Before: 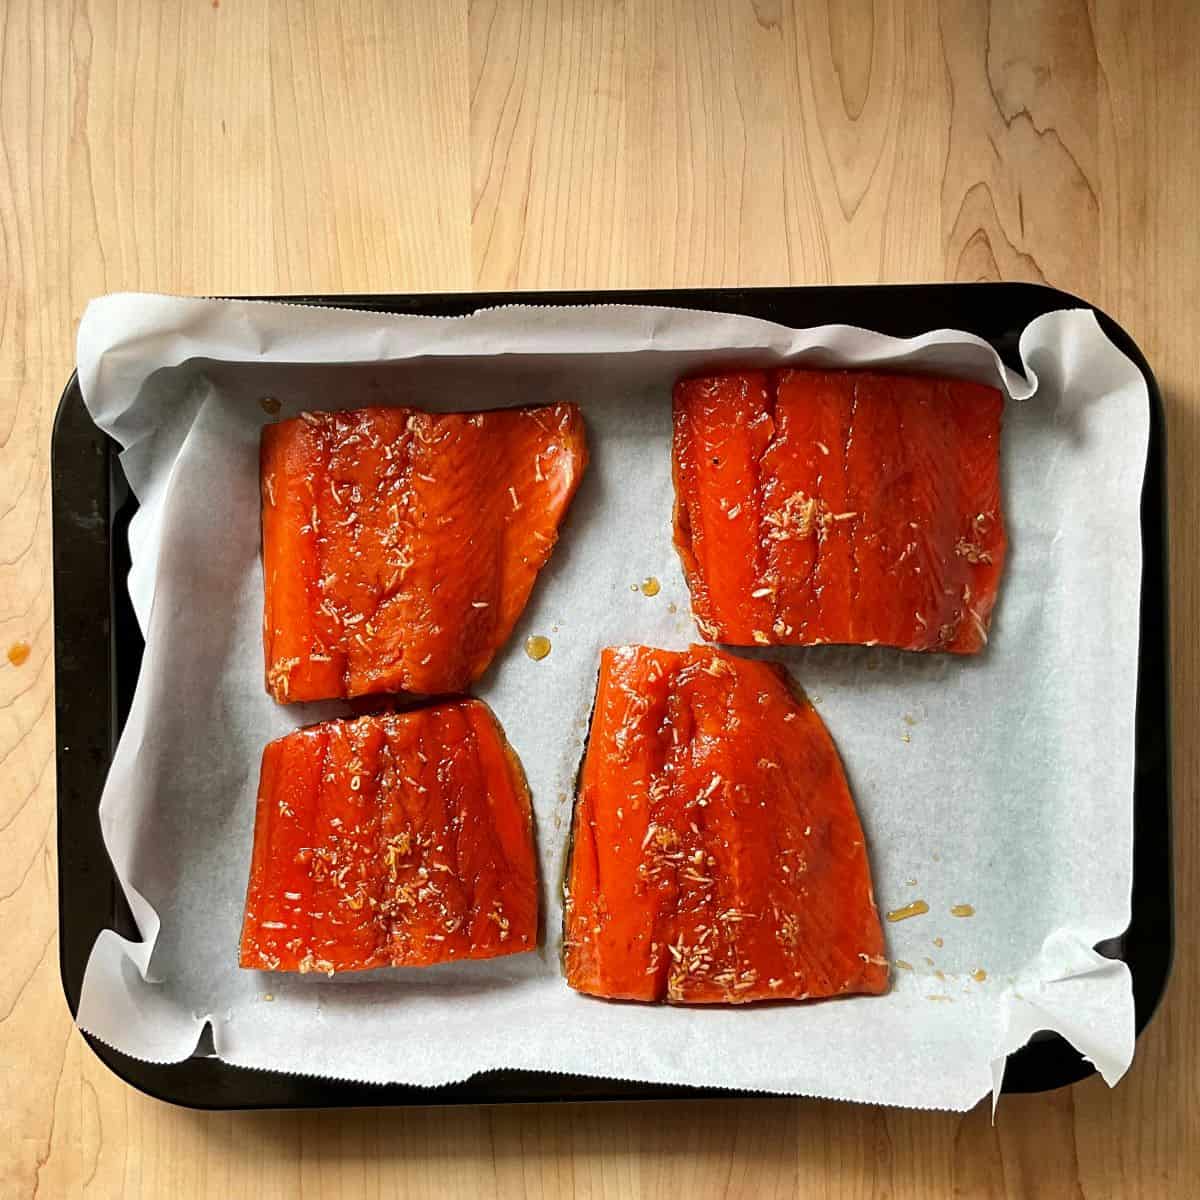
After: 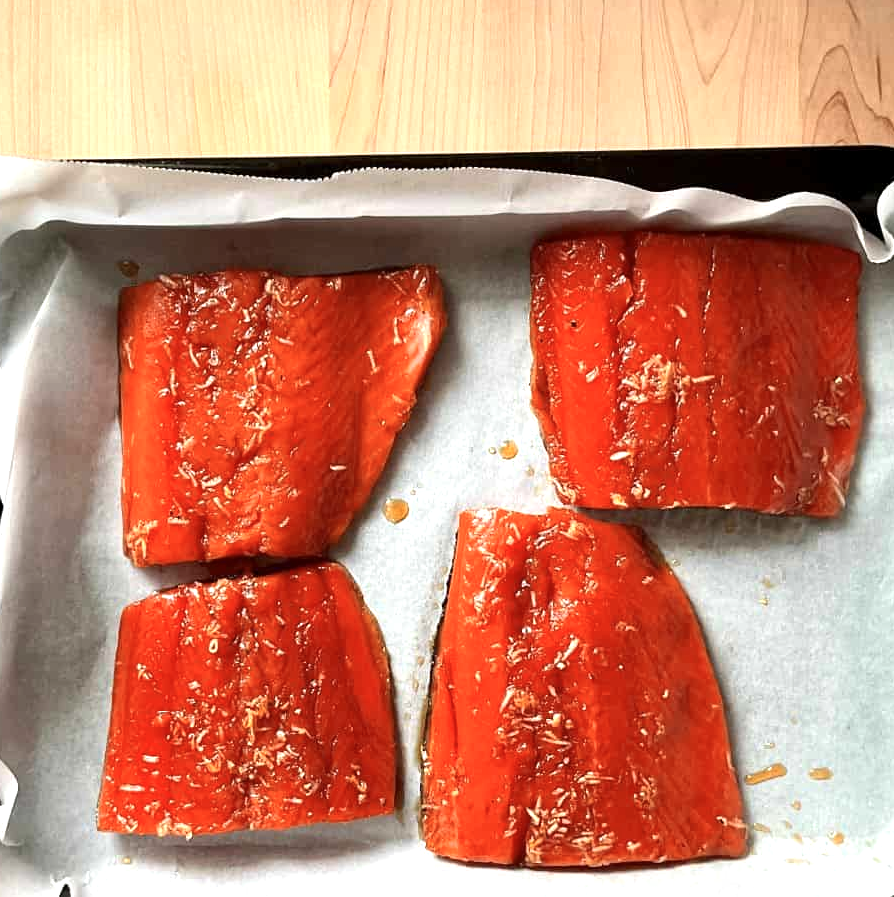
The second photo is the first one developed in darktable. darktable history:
exposure: black level correction 0.001, exposure 0.5 EV, compensate highlight preservation false
crop and rotate: left 11.851%, top 11.435%, right 13.599%, bottom 13.781%
color zones: curves: ch1 [(0, 0.455) (0.063, 0.455) (0.286, 0.495) (0.429, 0.5) (0.571, 0.5) (0.714, 0.5) (0.857, 0.5) (1, 0.455)]; ch2 [(0, 0.532) (0.063, 0.521) (0.233, 0.447) (0.429, 0.489) (0.571, 0.5) (0.714, 0.5) (0.857, 0.5) (1, 0.532)]
